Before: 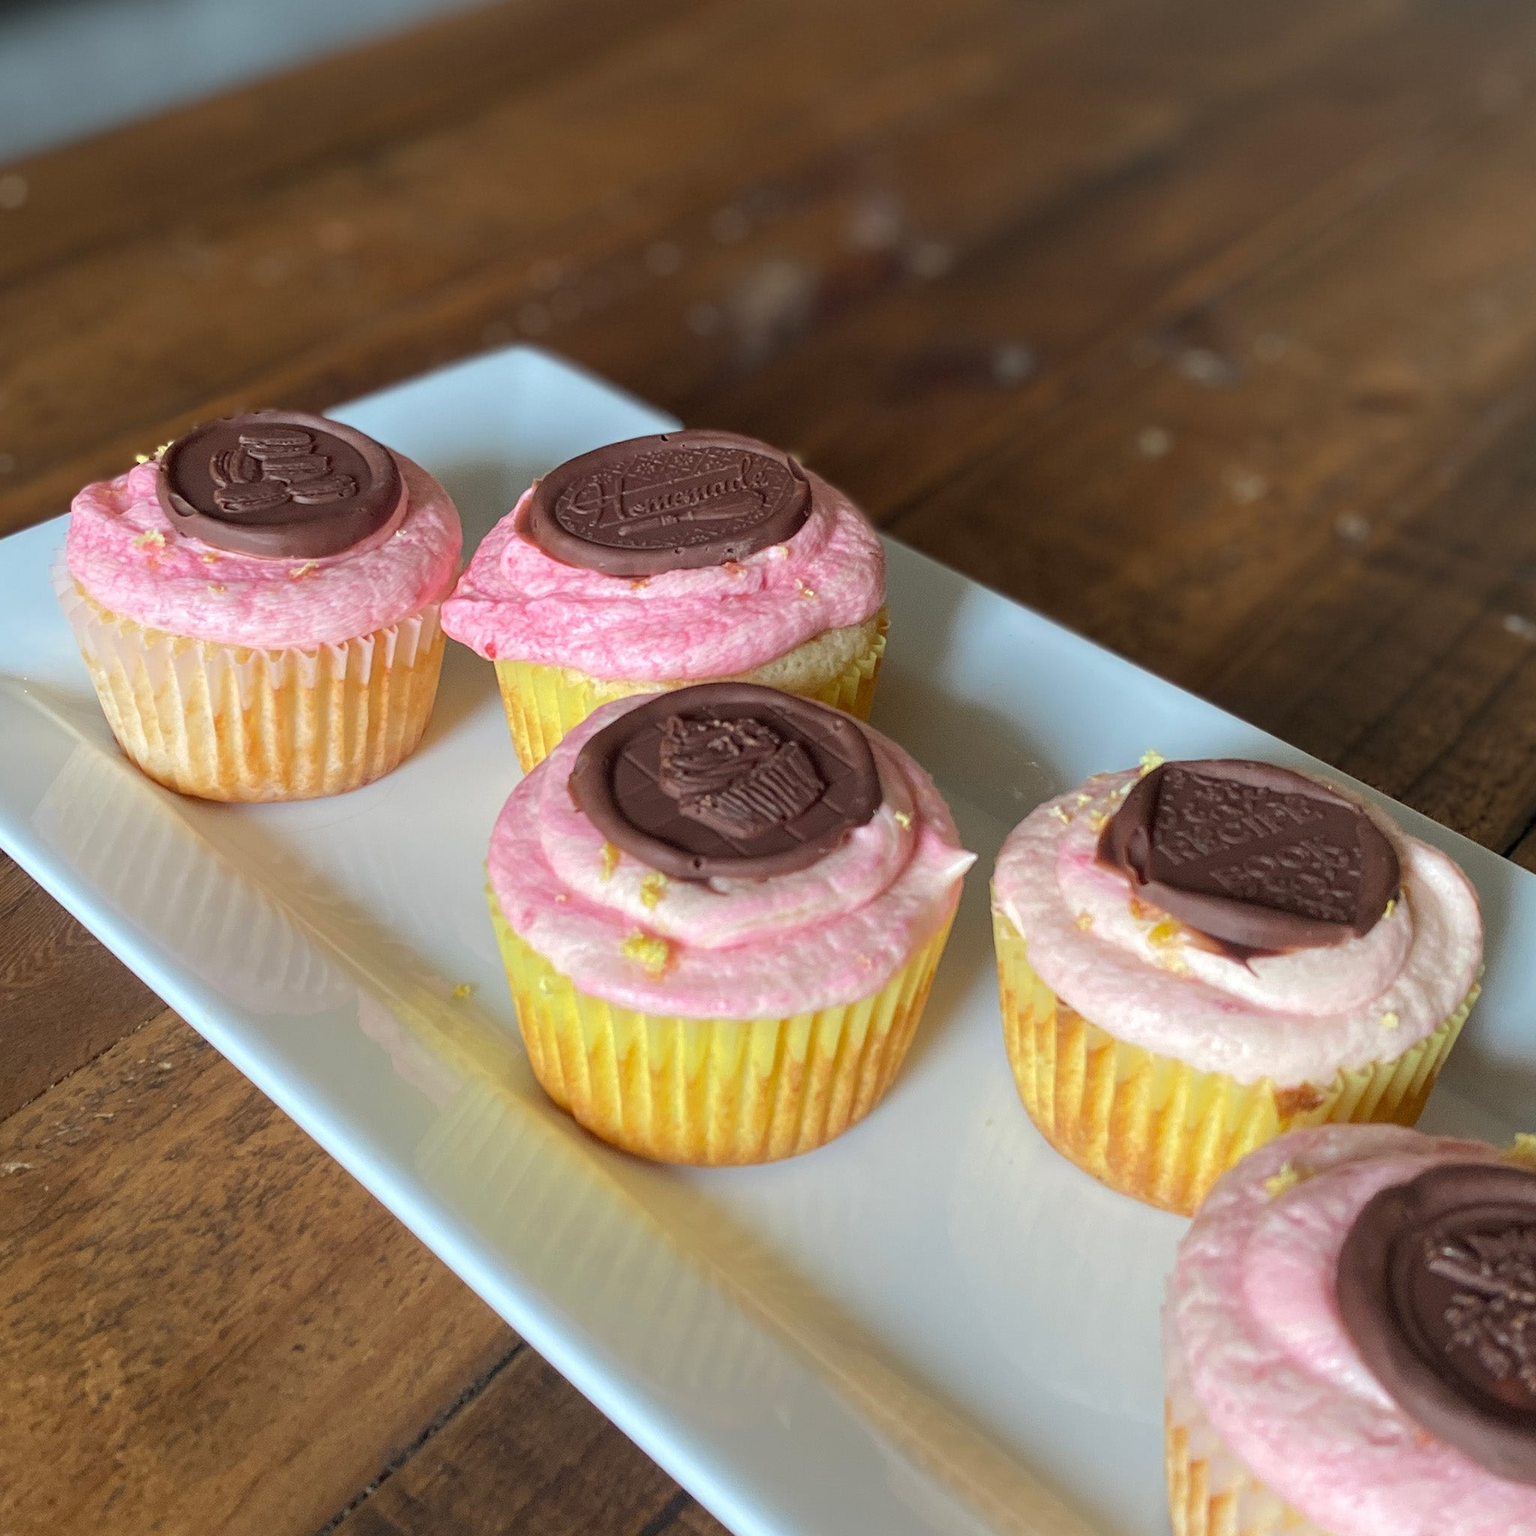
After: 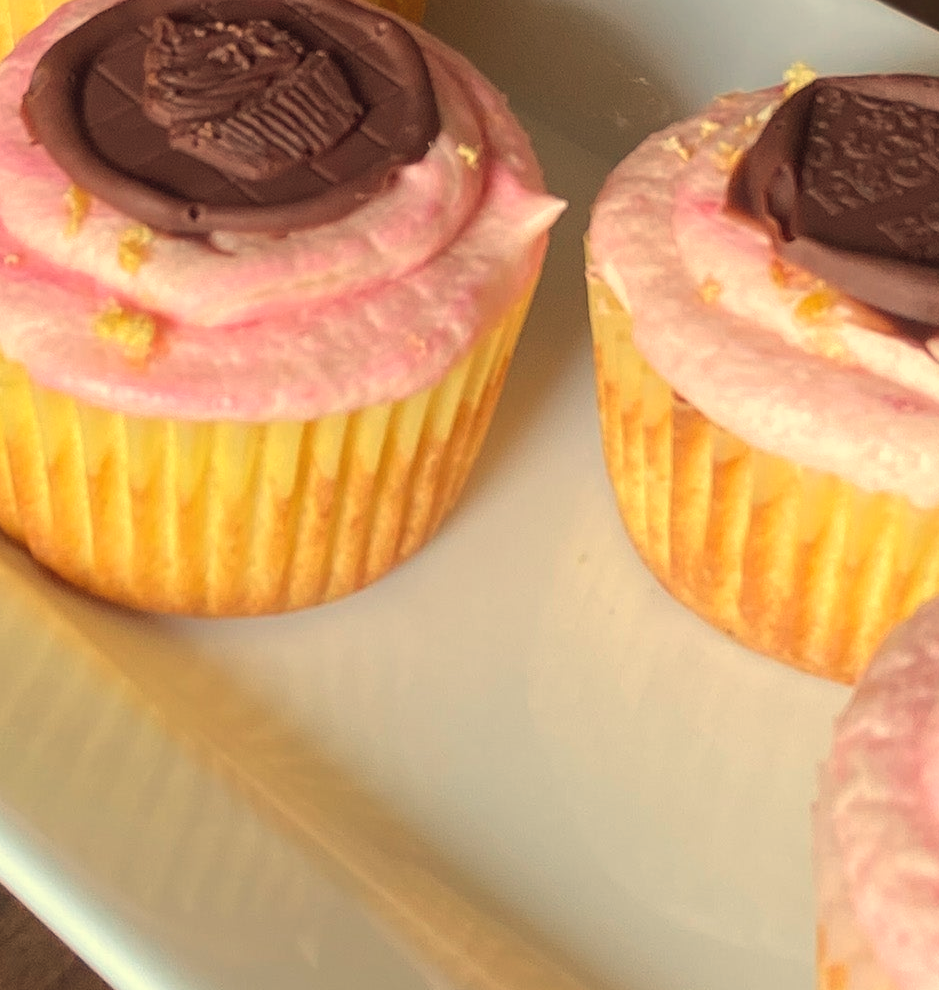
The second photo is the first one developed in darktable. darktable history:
white balance: red 1.138, green 0.996, blue 0.812
graduated density: density 0.38 EV, hardness 21%, rotation -6.11°, saturation 32%
exposure: black level correction -0.005, exposure 0.054 EV, compensate highlight preservation false
crop: left 35.976%, top 45.819%, right 18.162%, bottom 5.807%
